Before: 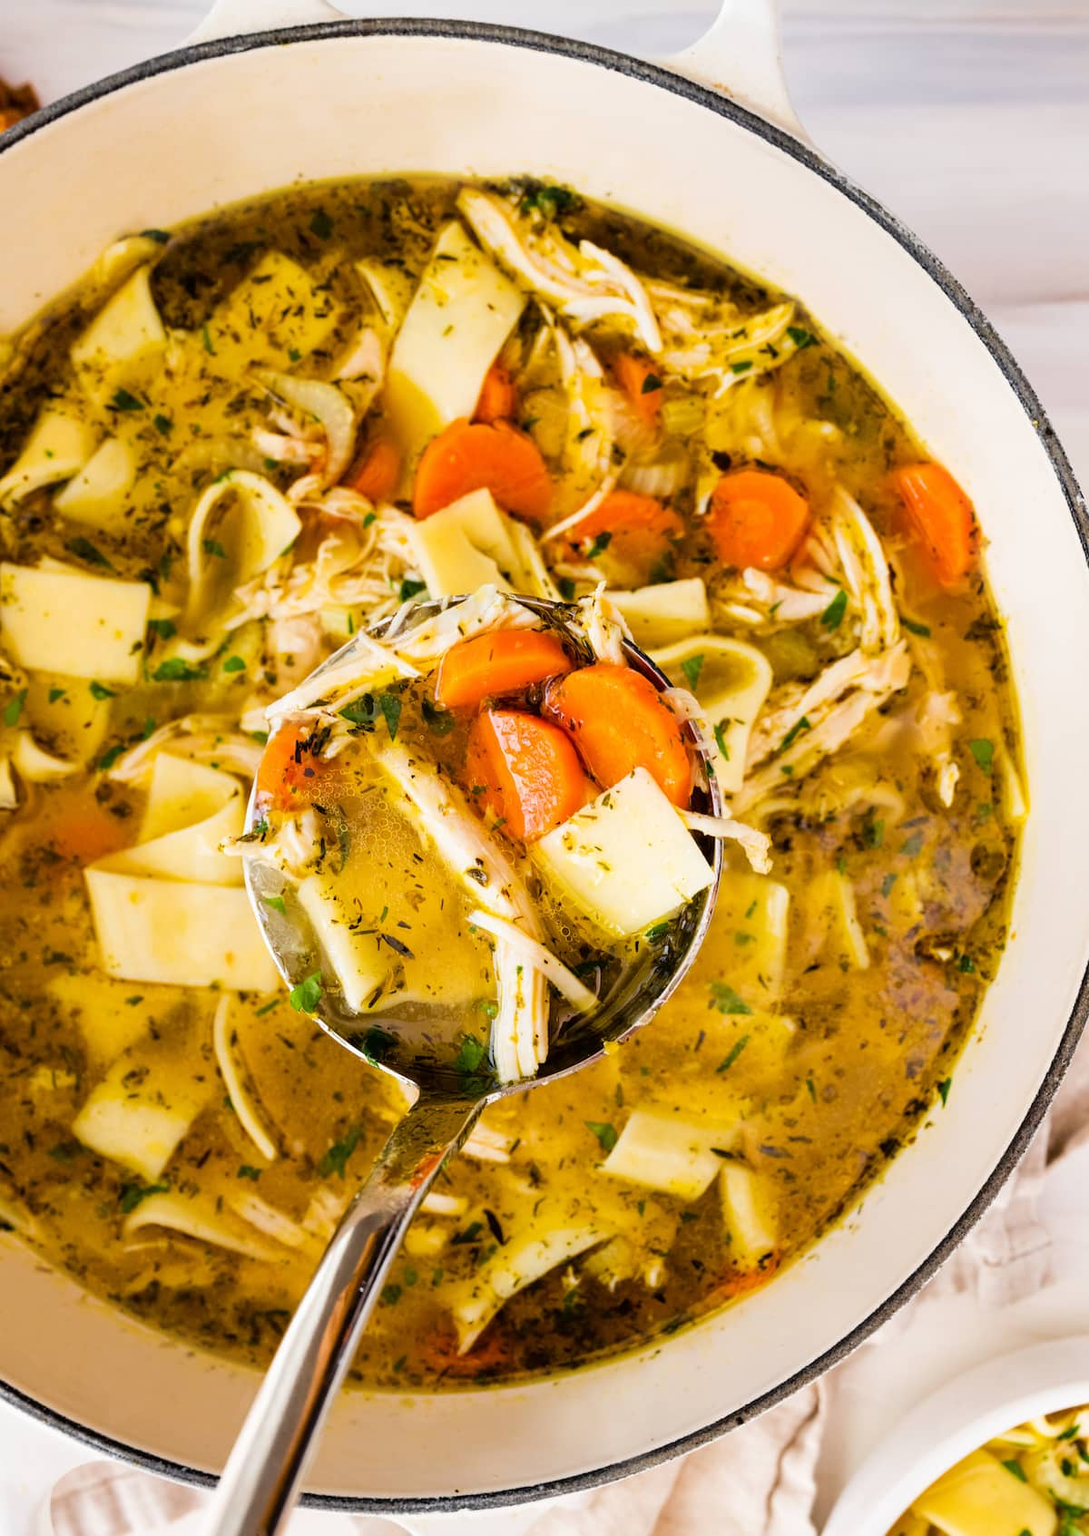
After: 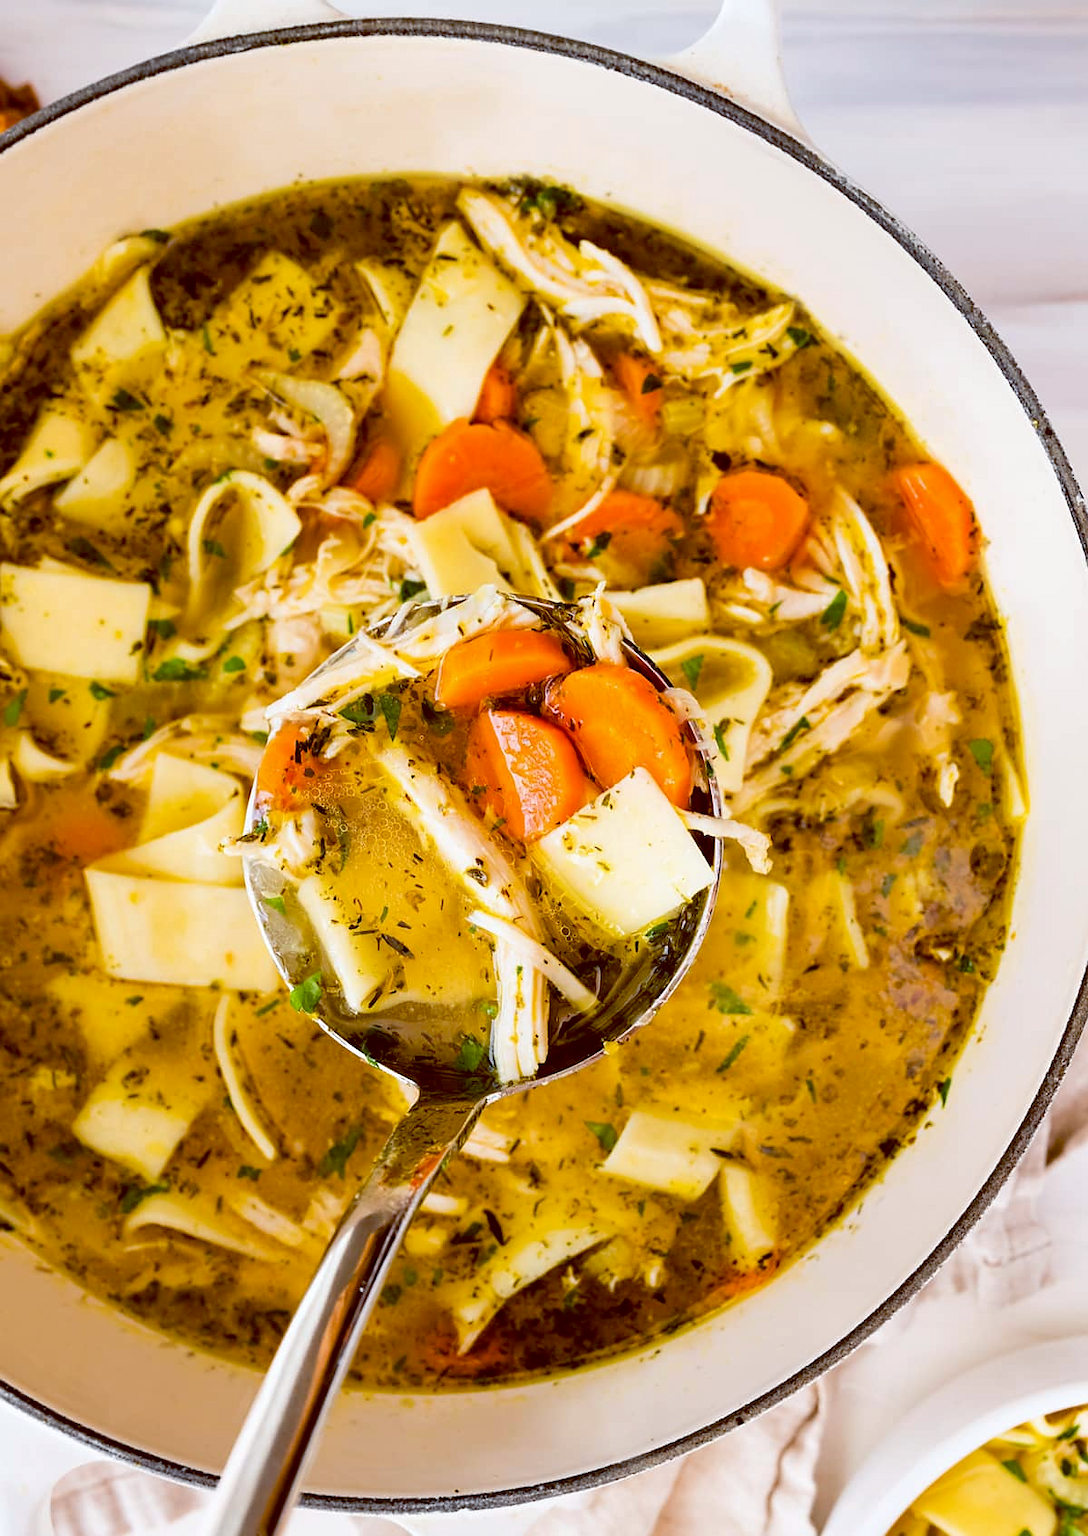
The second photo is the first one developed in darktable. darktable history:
color balance: lift [1, 1.015, 1.004, 0.985], gamma [1, 0.958, 0.971, 1.042], gain [1, 0.956, 0.977, 1.044]
sharpen: radius 1.458, amount 0.398, threshold 1.271
